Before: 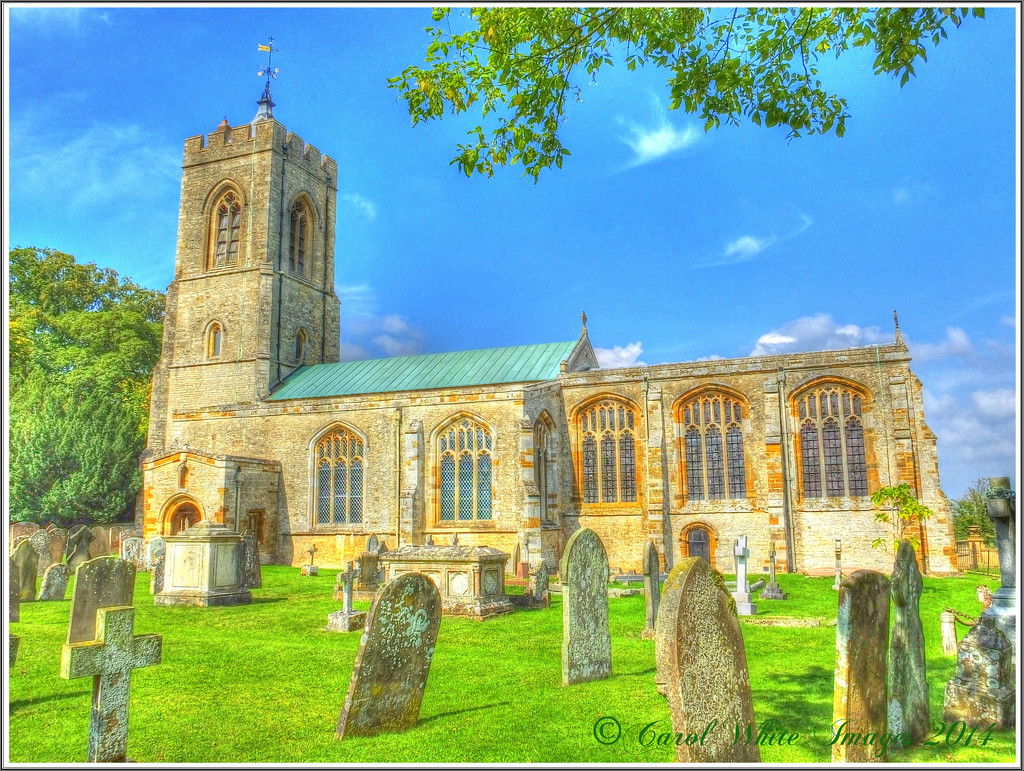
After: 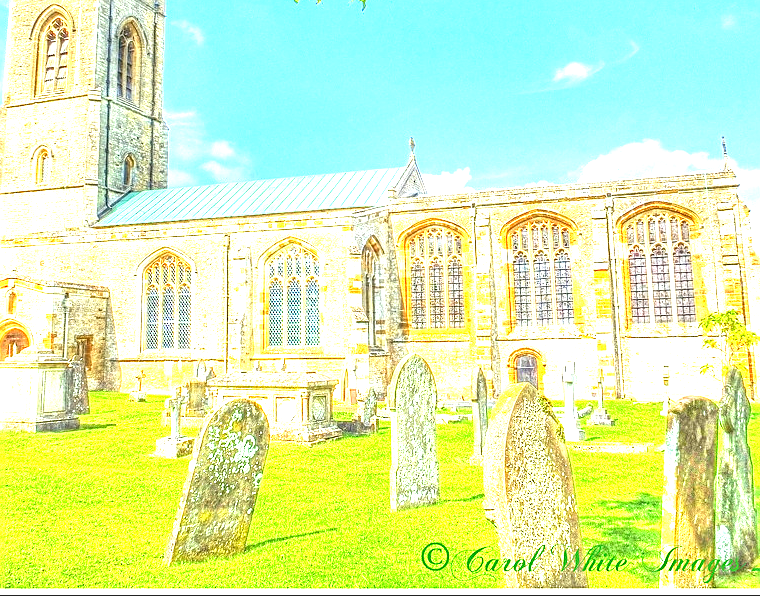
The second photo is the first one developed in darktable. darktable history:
crop: left 16.826%, top 22.593%, right 8.904%
exposure: exposure 1.999 EV, compensate exposure bias true, compensate highlight preservation false
sharpen: amount 0.493
